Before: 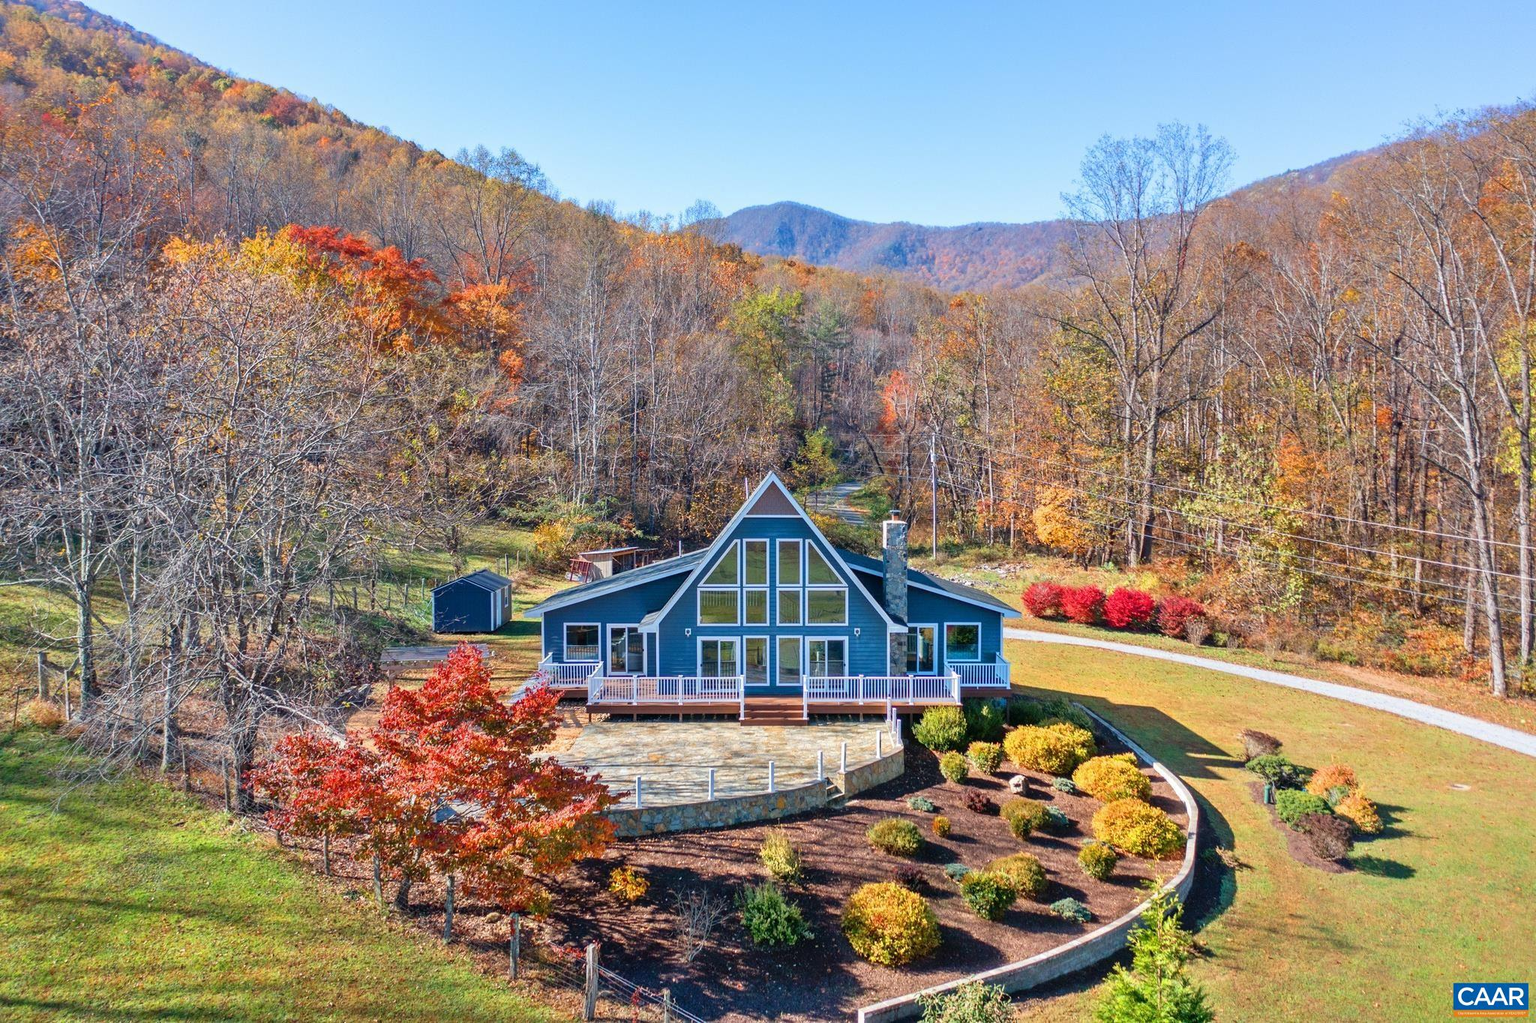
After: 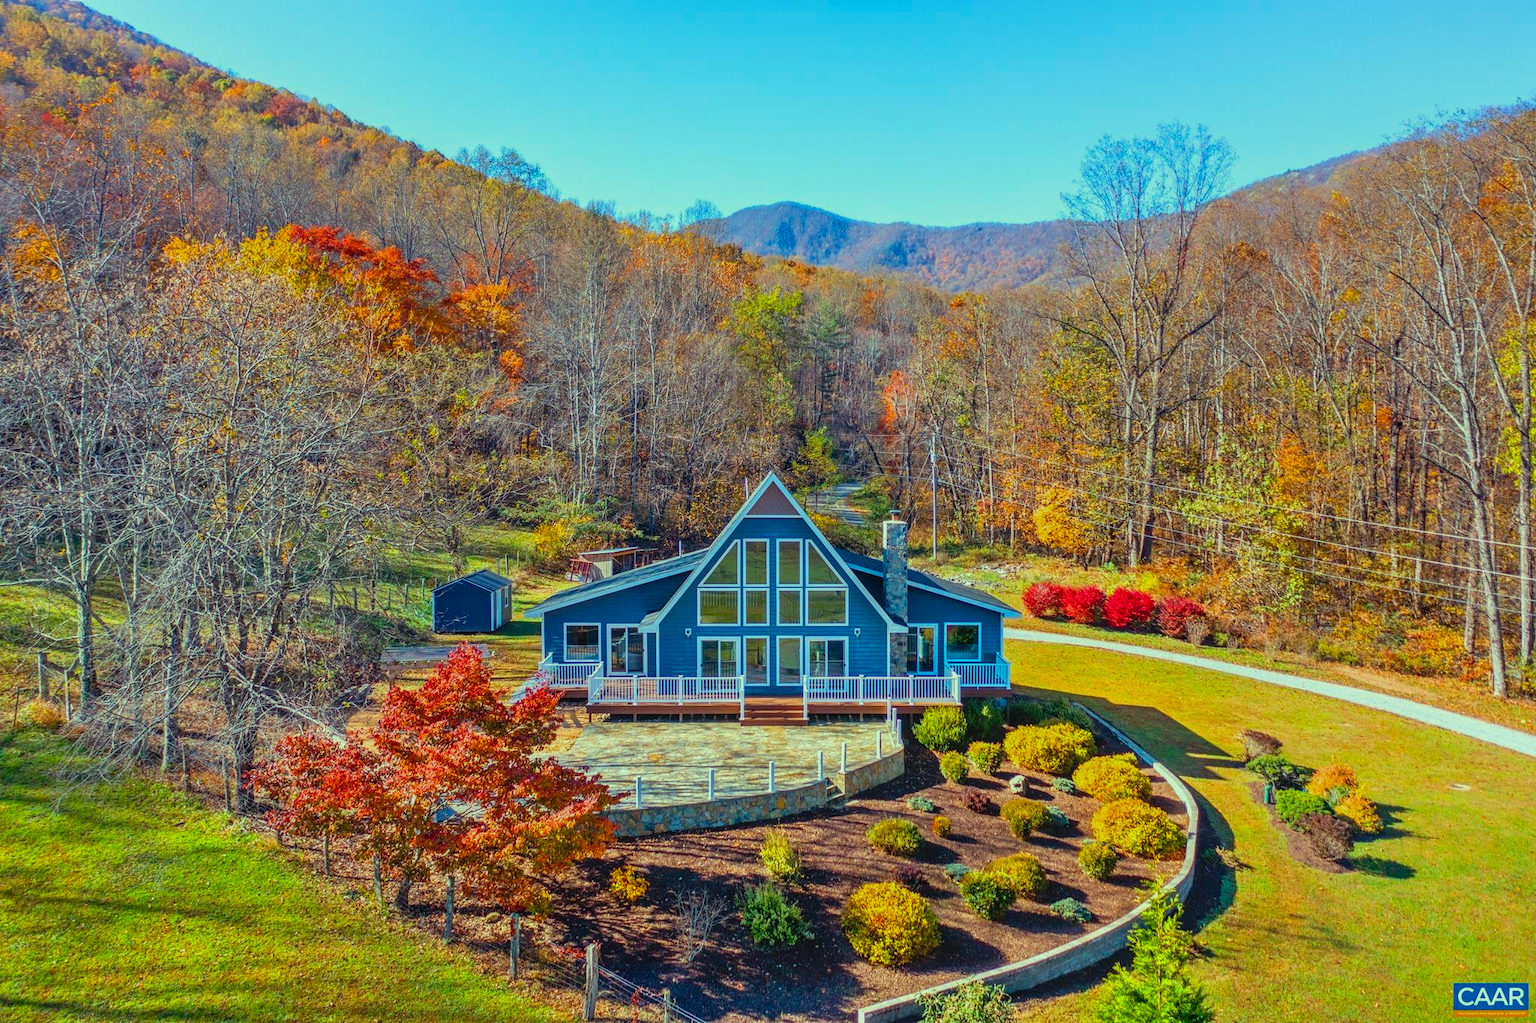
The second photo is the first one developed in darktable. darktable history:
exposure: exposure -0.607 EV, compensate highlight preservation false
shadows and highlights: shadows -0.12, highlights 38.43
color balance rgb: highlights gain › luminance 15.374%, highlights gain › chroma 7.011%, highlights gain › hue 123.63°, perceptual saturation grading › global saturation 25.598%, global vibrance 20%
contrast brightness saturation: contrast -0.1, brightness 0.054, saturation 0.079
local contrast: detail 130%
contrast equalizer: y [[0.5 ×4, 0.467, 0.376], [0.5 ×6], [0.5 ×6], [0 ×6], [0 ×6]], mix -0.301
